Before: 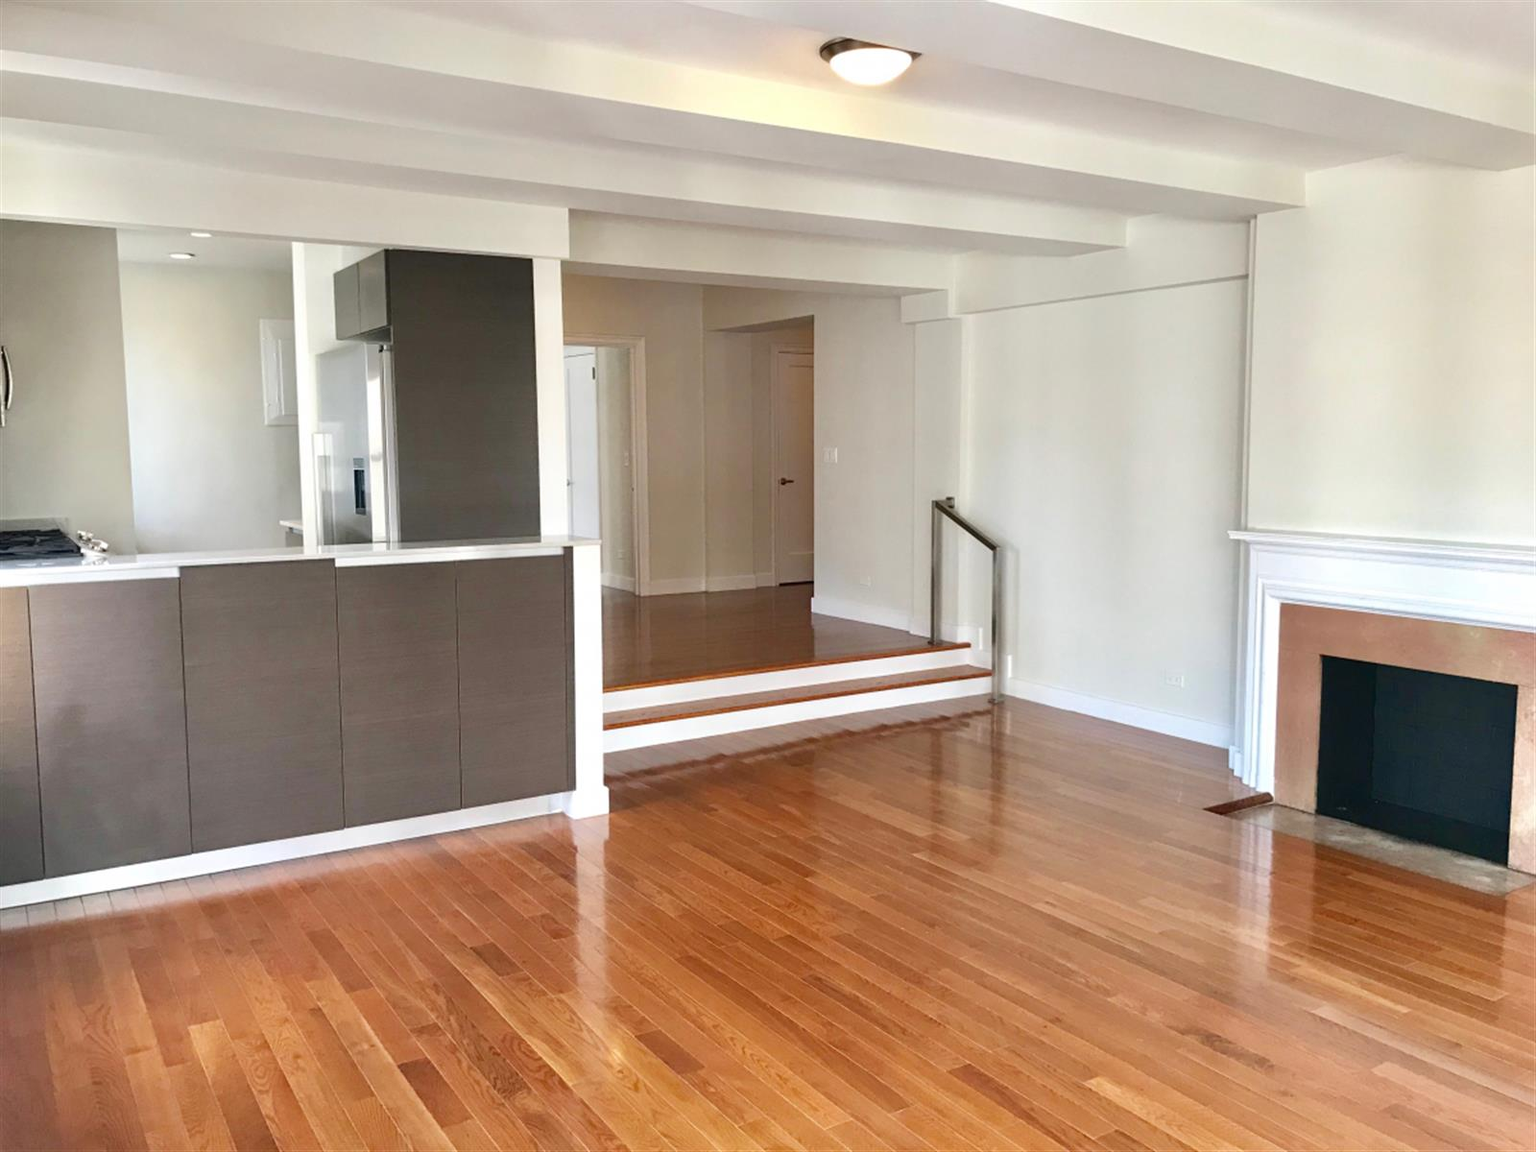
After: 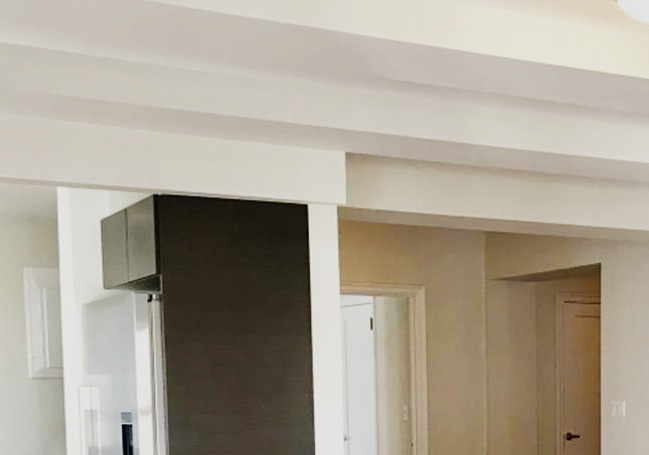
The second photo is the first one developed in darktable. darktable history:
sigmoid: contrast 1.8, skew -0.2, preserve hue 0%, red attenuation 0.1, red rotation 0.035, green attenuation 0.1, green rotation -0.017, blue attenuation 0.15, blue rotation -0.052, base primaries Rec2020
color contrast: green-magenta contrast 0.8, blue-yellow contrast 1.1, unbound 0
crop: left 15.452%, top 5.459%, right 43.956%, bottom 56.62%
